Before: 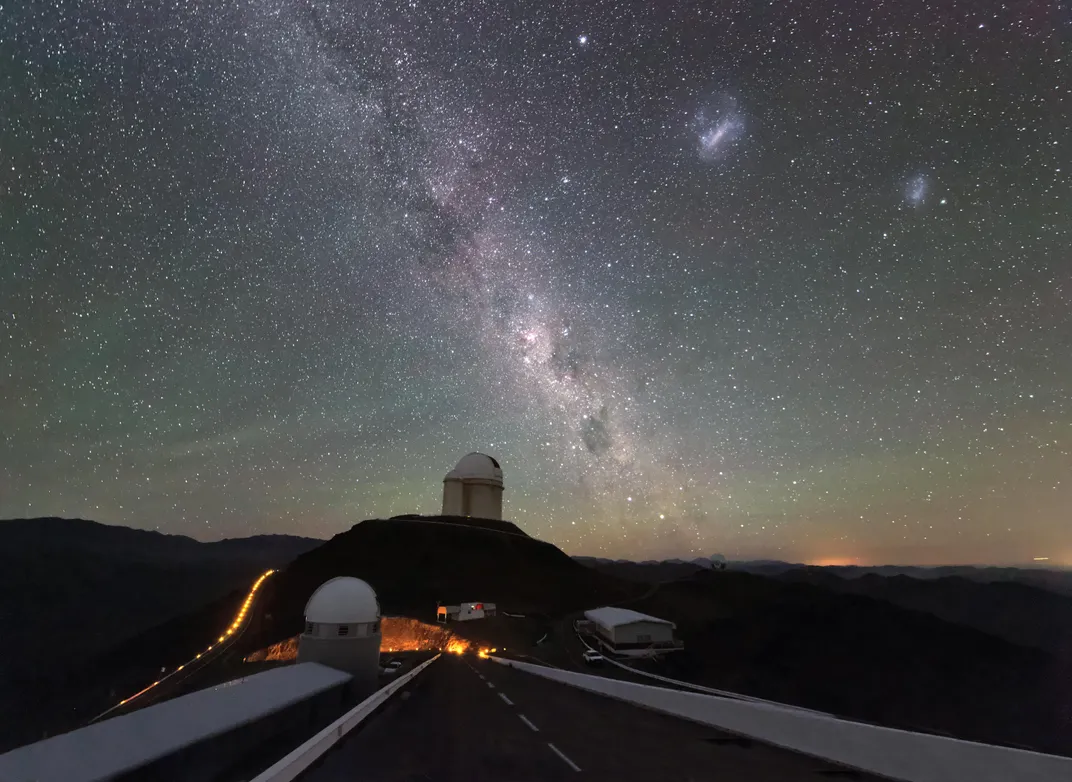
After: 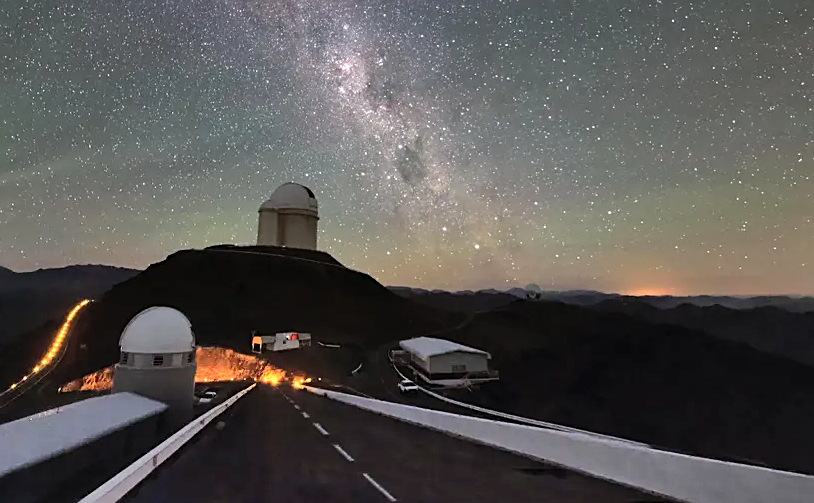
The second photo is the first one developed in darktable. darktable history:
shadows and highlights: shadows 59.58, soften with gaussian
crop and rotate: left 17.266%, top 34.653%, right 6.733%, bottom 0.979%
sharpen: on, module defaults
